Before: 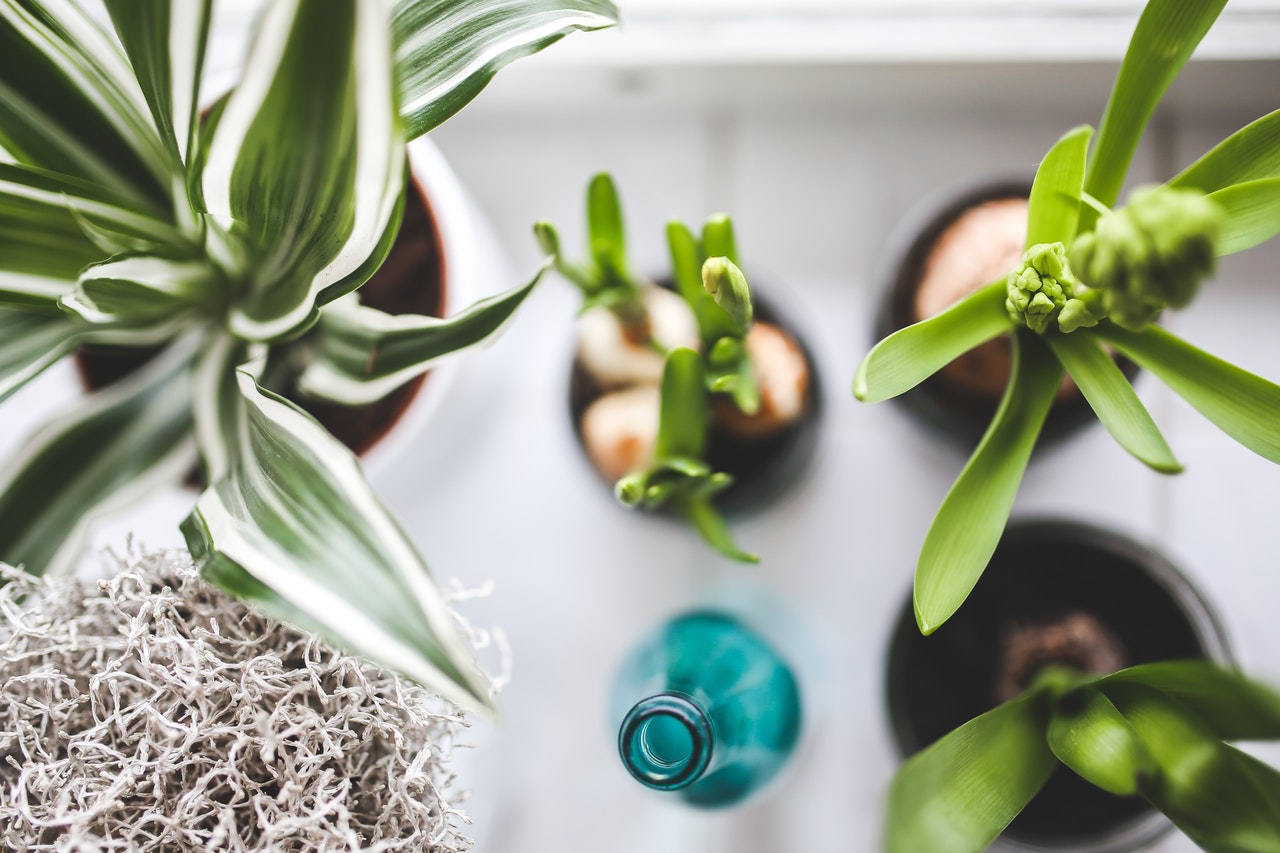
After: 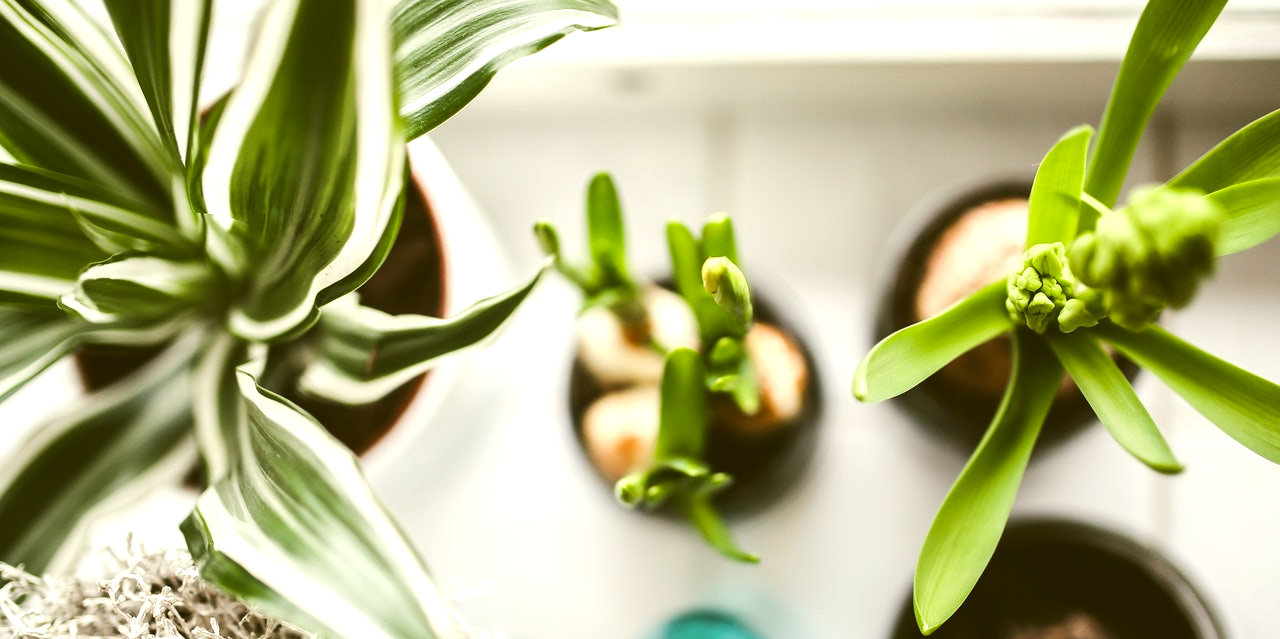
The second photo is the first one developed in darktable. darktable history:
color correction: highlights a* -1.28, highlights b* 10.22, shadows a* 0.476, shadows b* 19.84
crop: bottom 24.983%
tone equalizer: -8 EV -0.398 EV, -7 EV -0.383 EV, -6 EV -0.316 EV, -5 EV -0.196 EV, -3 EV 0.253 EV, -2 EV 0.355 EV, -1 EV 0.391 EV, +0 EV 0.391 EV, edges refinement/feathering 500, mask exposure compensation -1.57 EV, preserve details no
